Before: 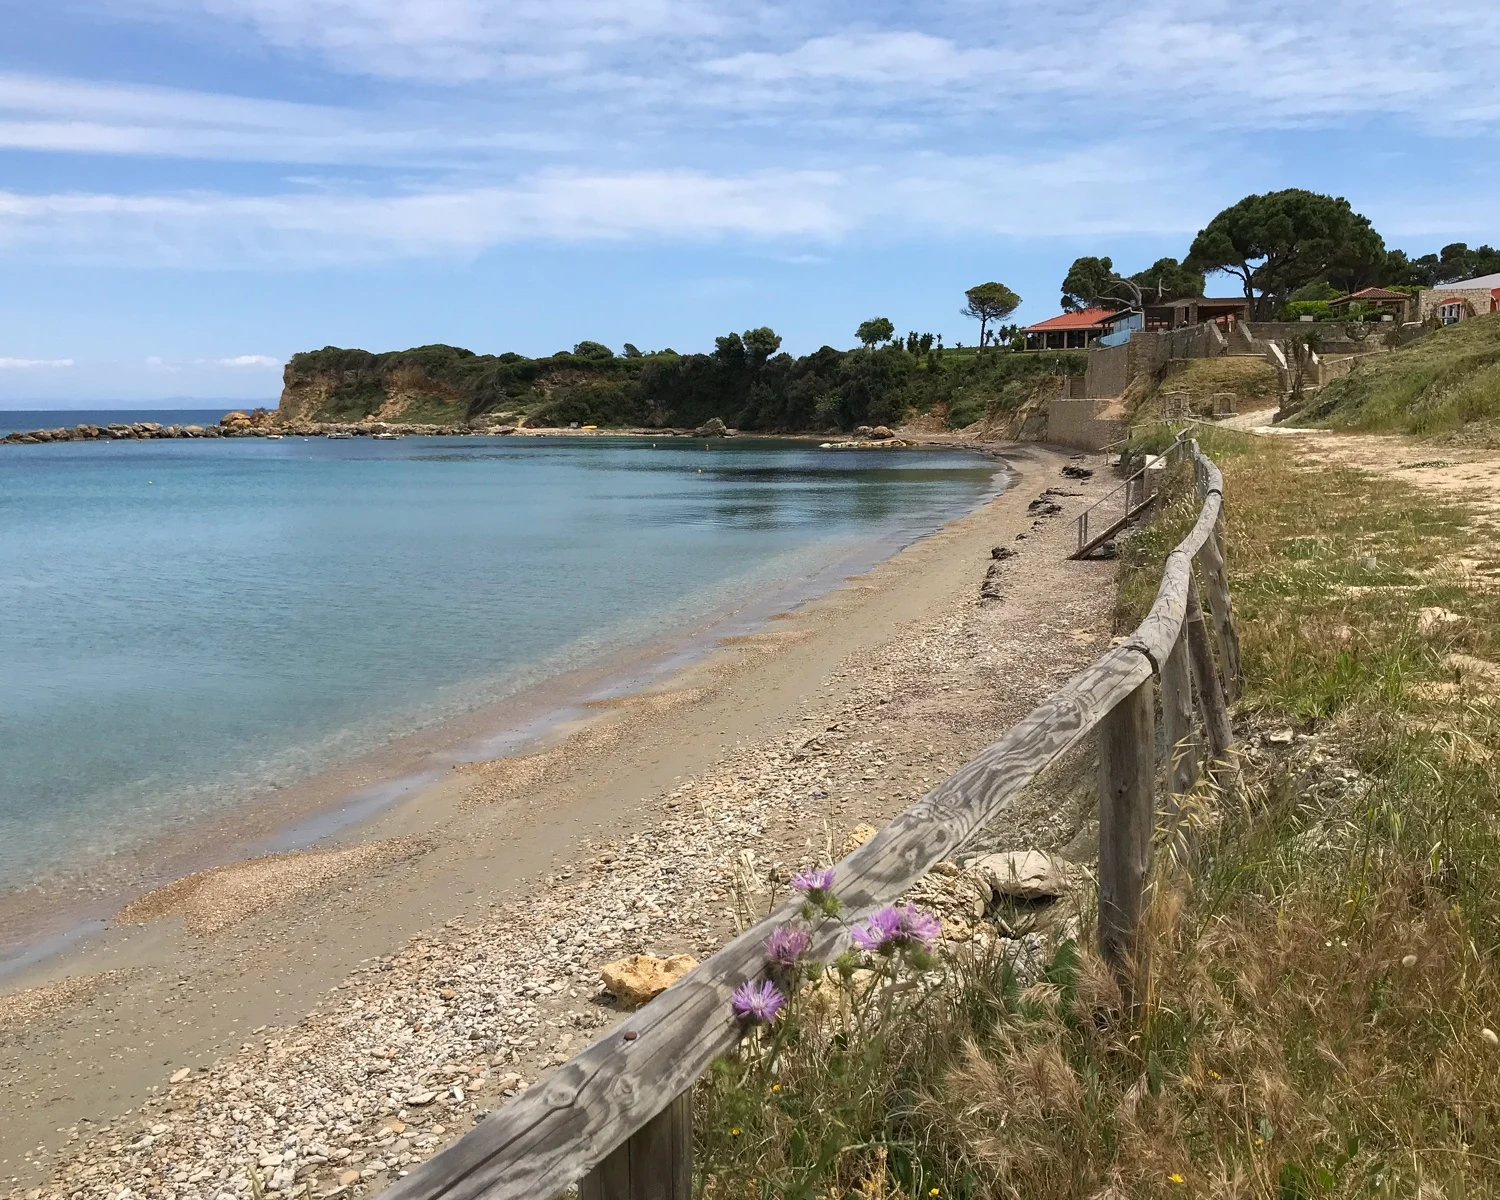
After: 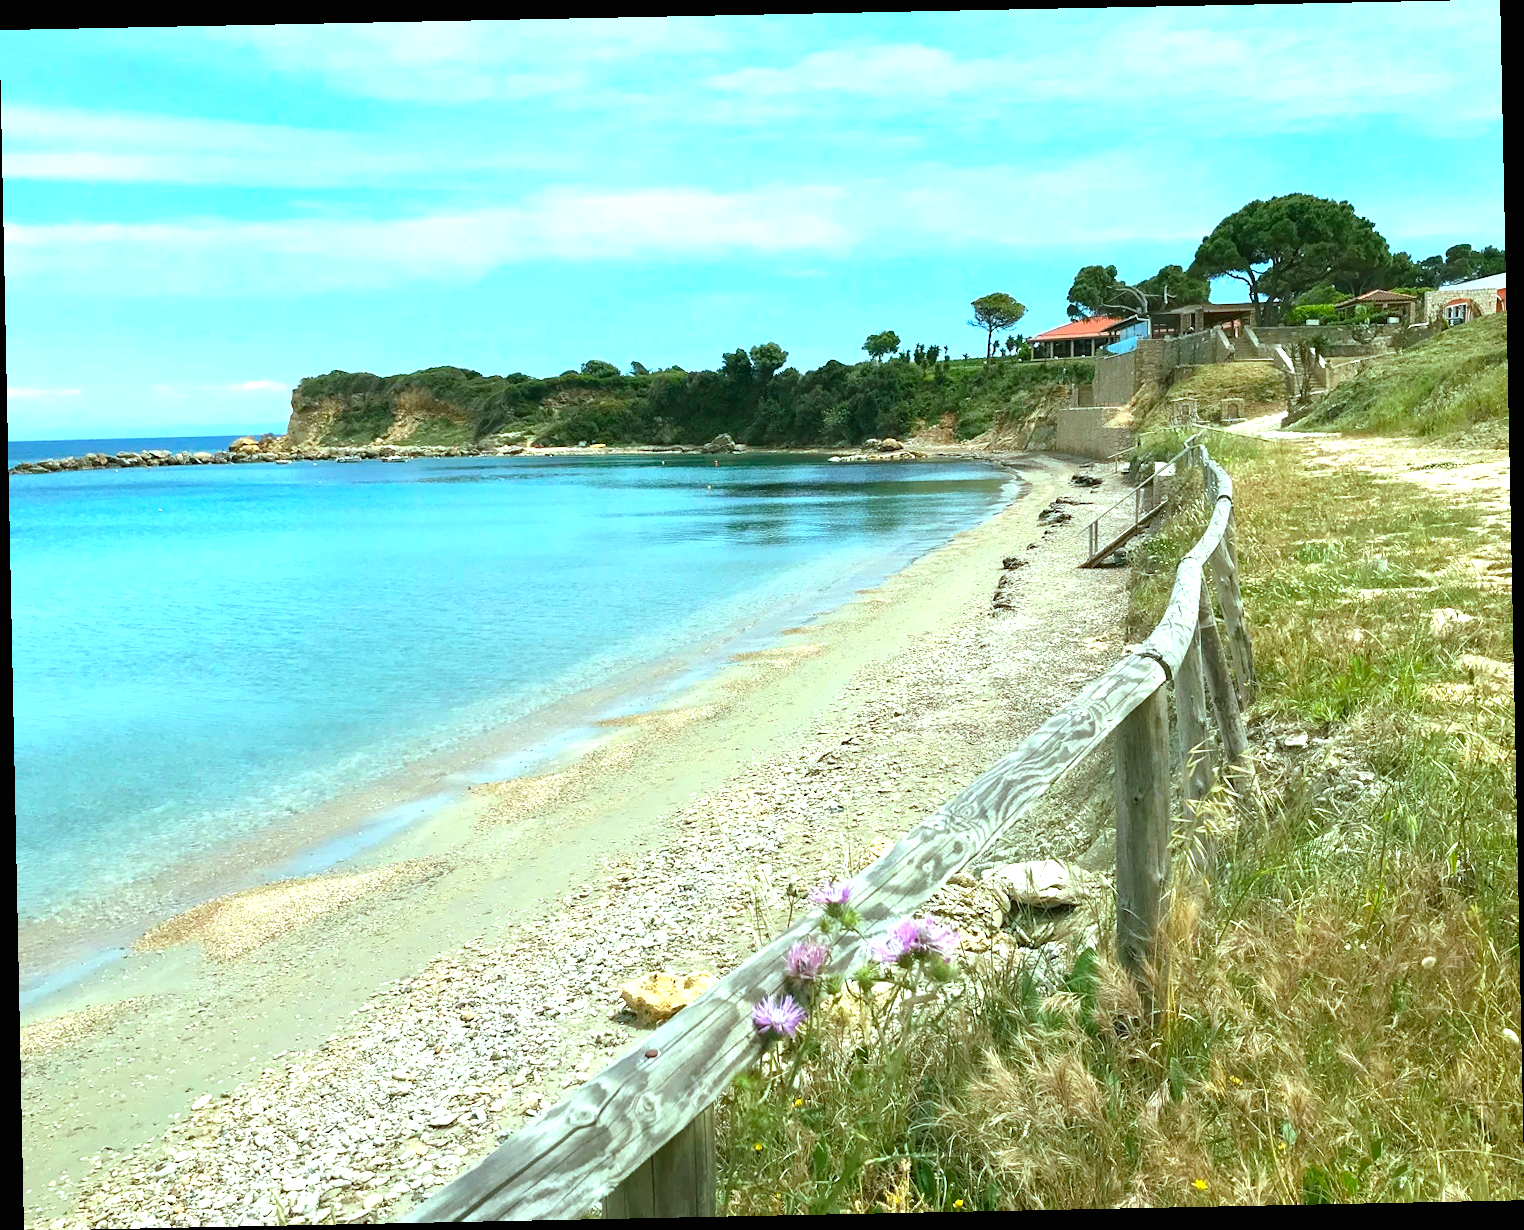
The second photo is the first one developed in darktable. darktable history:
exposure: black level correction 0, exposure 1.2 EV, compensate exposure bias true, compensate highlight preservation false
rotate and perspective: rotation -1.17°, automatic cropping off
color balance rgb: shadows lift › chroma 11.71%, shadows lift › hue 133.46°, highlights gain › chroma 4%, highlights gain › hue 200.2°, perceptual saturation grading › global saturation 18.05%
